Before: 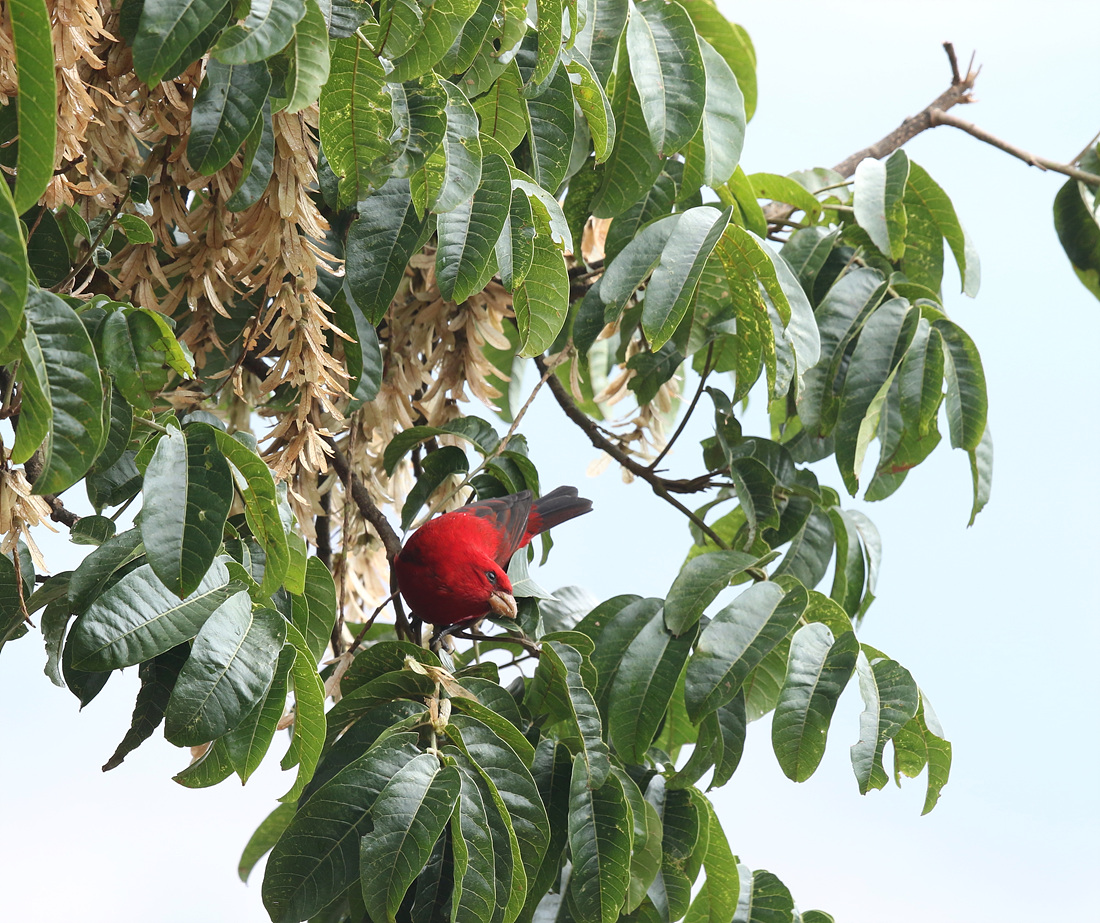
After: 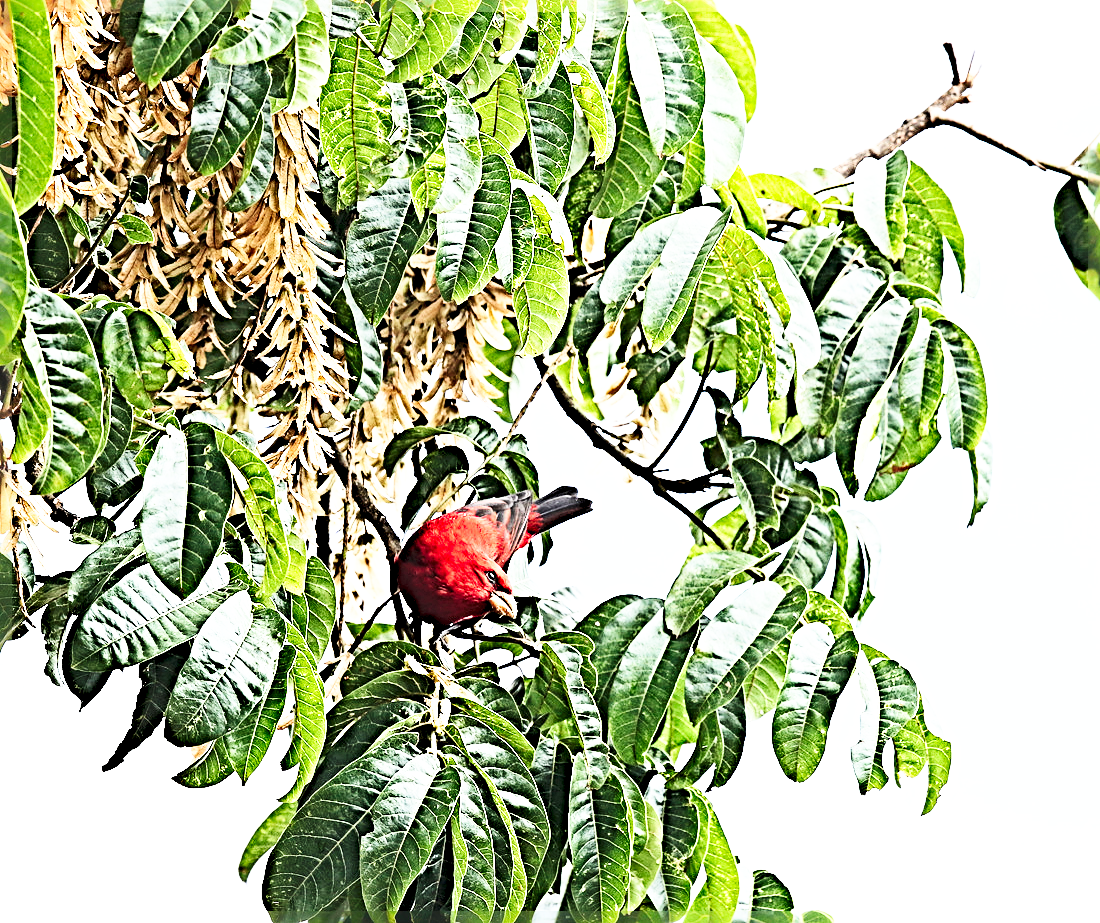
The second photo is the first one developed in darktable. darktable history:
base curve: curves: ch0 [(0, 0) (0.018, 0.026) (0.143, 0.37) (0.33, 0.731) (0.458, 0.853) (0.735, 0.965) (0.905, 0.986) (1, 1)], preserve colors none
sharpen: radius 6.276, amount 1.805, threshold 0.227
contrast brightness saturation: contrast 0.2, brightness 0.159, saturation 0.219
tone equalizer: -8 EV -0.38 EV, -7 EV -0.424 EV, -6 EV -0.306 EV, -5 EV -0.257 EV, -3 EV 0.241 EV, -2 EV 0.352 EV, -1 EV 0.408 EV, +0 EV 0.402 EV, smoothing diameter 2.1%, edges refinement/feathering 17.89, mask exposure compensation -1.57 EV, filter diffusion 5
